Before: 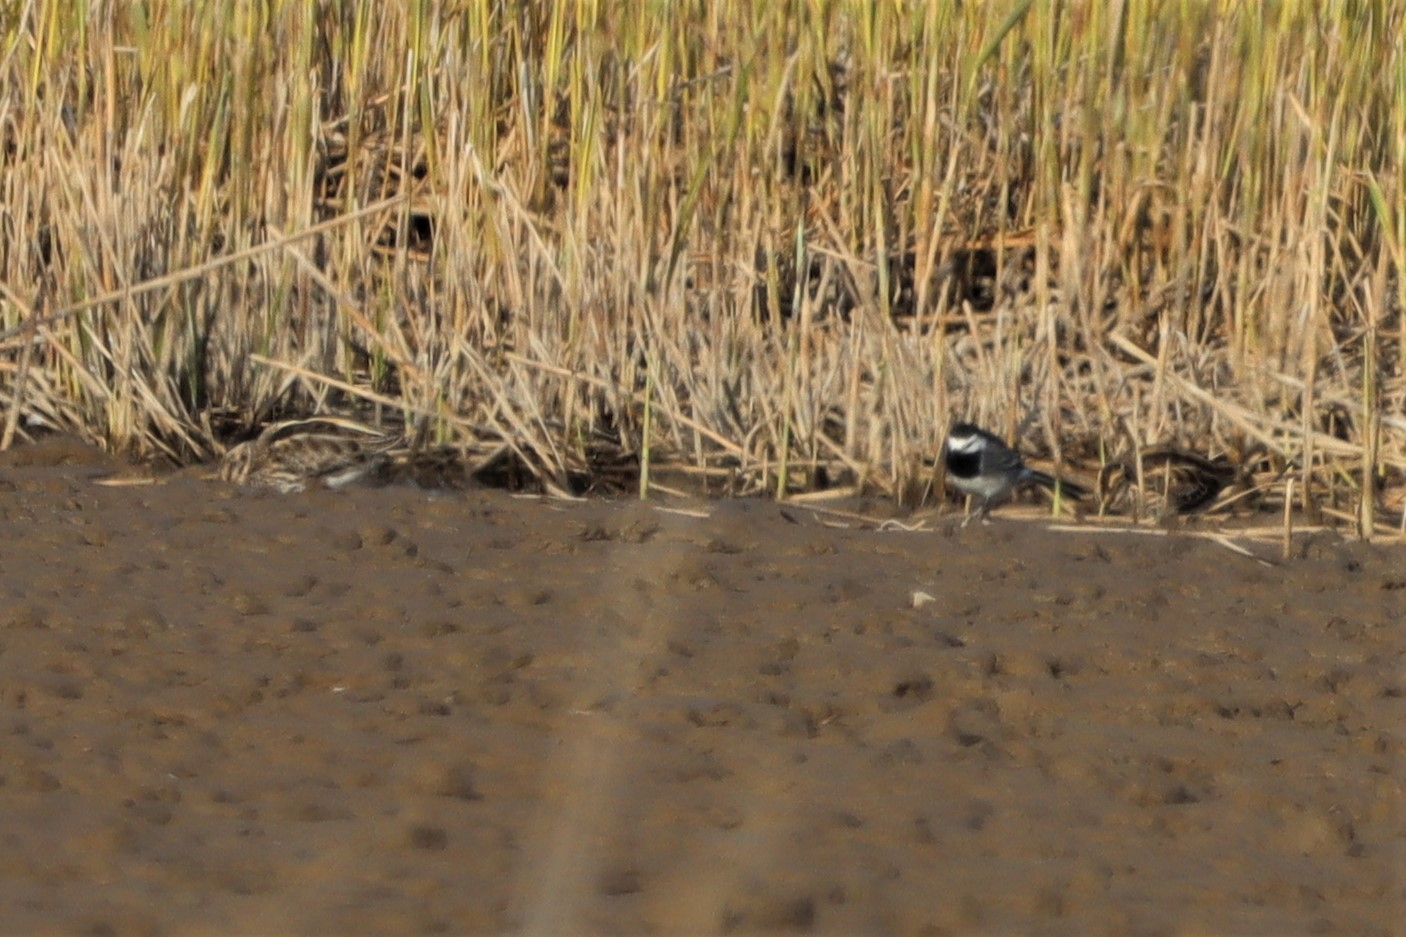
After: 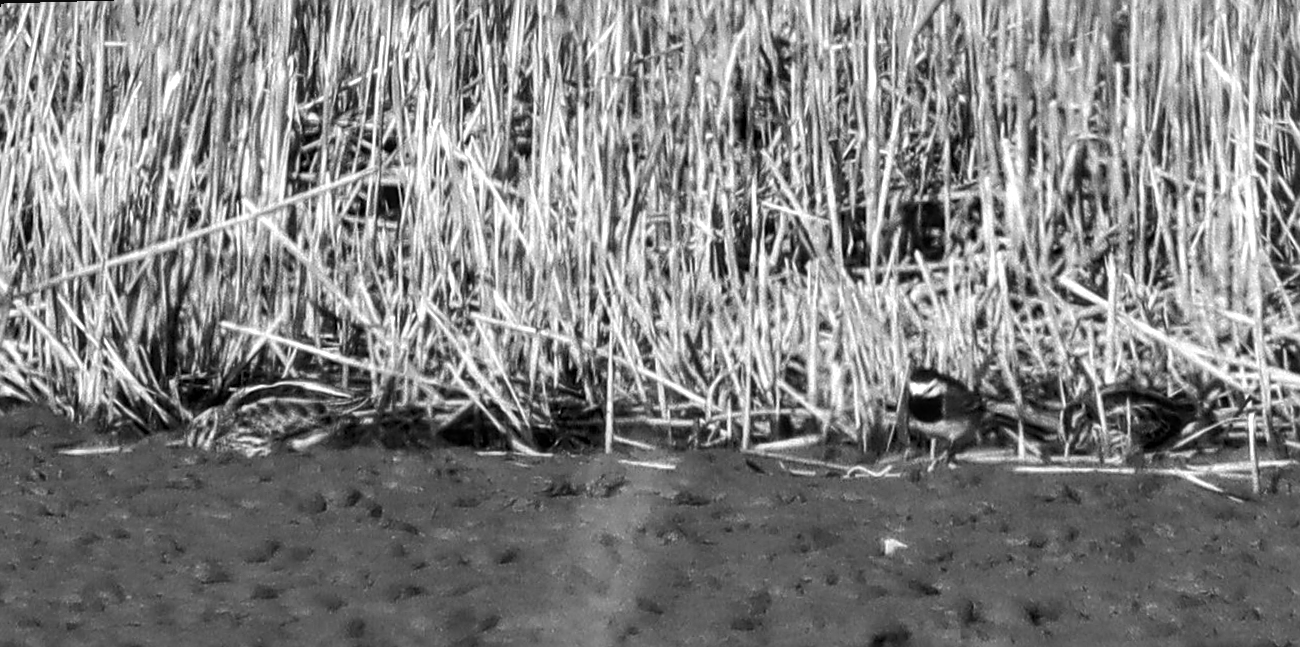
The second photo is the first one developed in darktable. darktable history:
crop: bottom 28.576%
monochrome: a -74.22, b 78.2
white balance: red 1, blue 1
sharpen: on, module defaults
rotate and perspective: rotation -1.68°, lens shift (vertical) -0.146, crop left 0.049, crop right 0.912, crop top 0.032, crop bottom 0.96
tone equalizer: -8 EV -1.08 EV, -7 EV -1.01 EV, -6 EV -0.867 EV, -5 EV -0.578 EV, -3 EV 0.578 EV, -2 EV 0.867 EV, -1 EV 1.01 EV, +0 EV 1.08 EV, edges refinement/feathering 500, mask exposure compensation -1.57 EV, preserve details no
local contrast: on, module defaults
